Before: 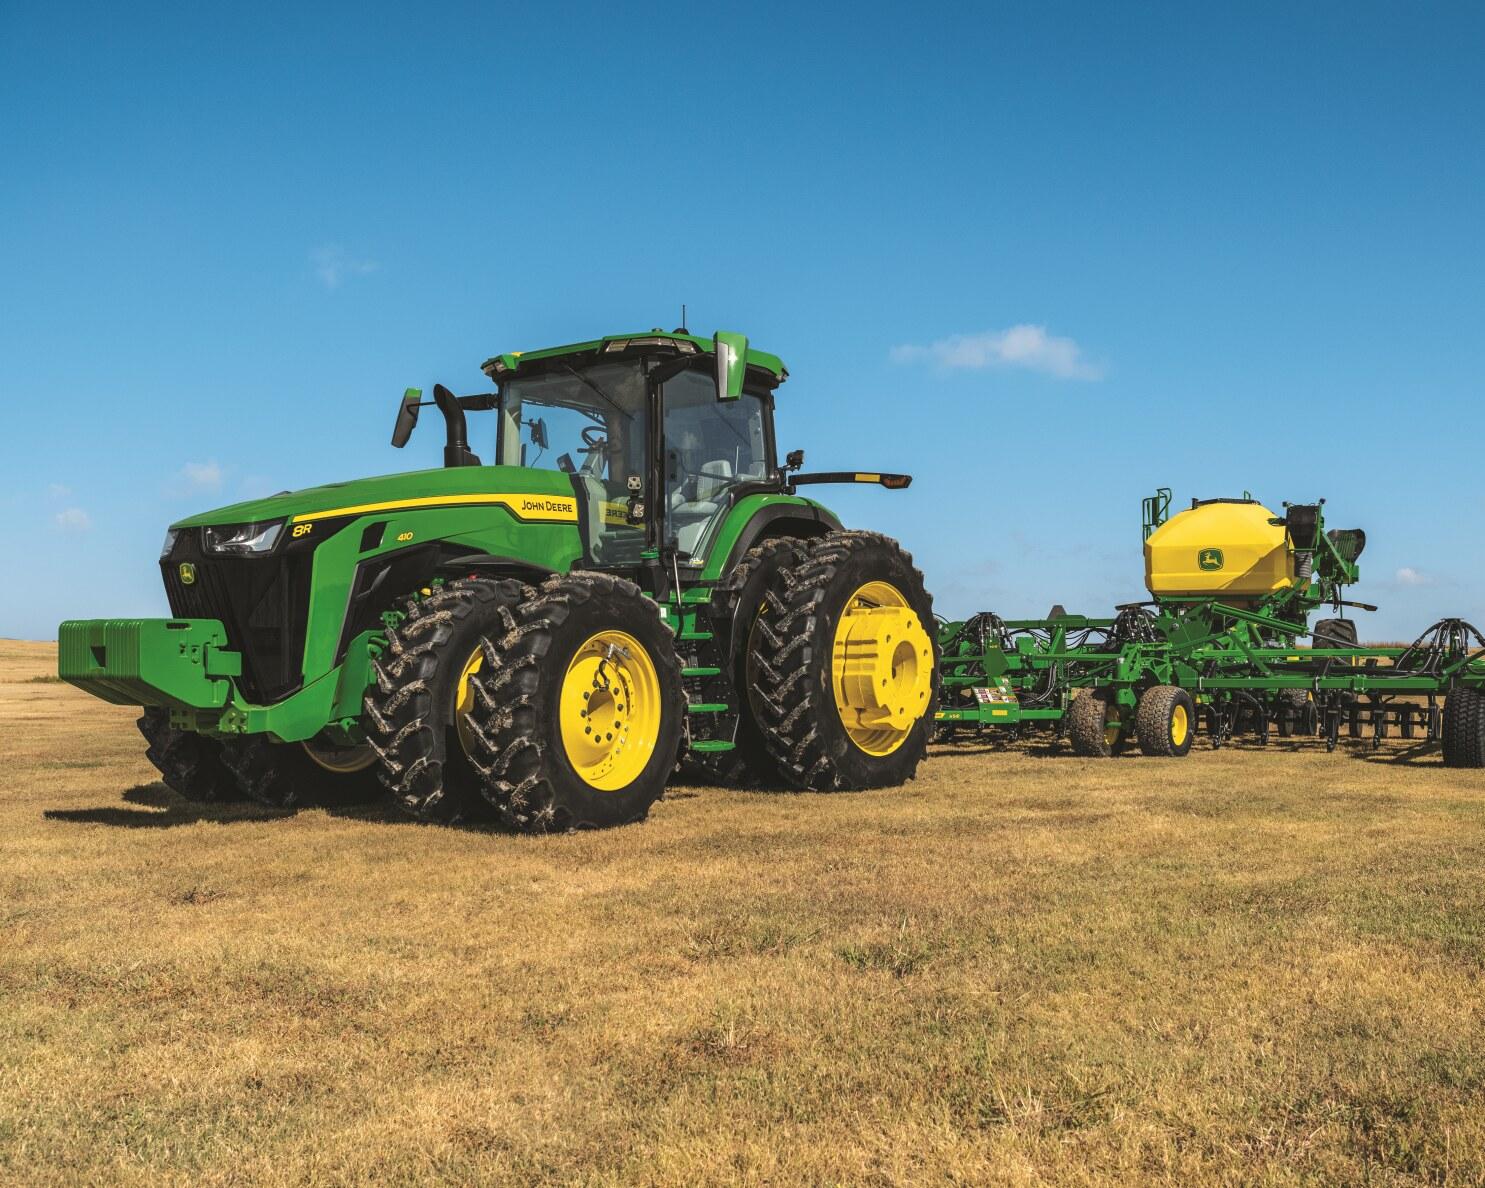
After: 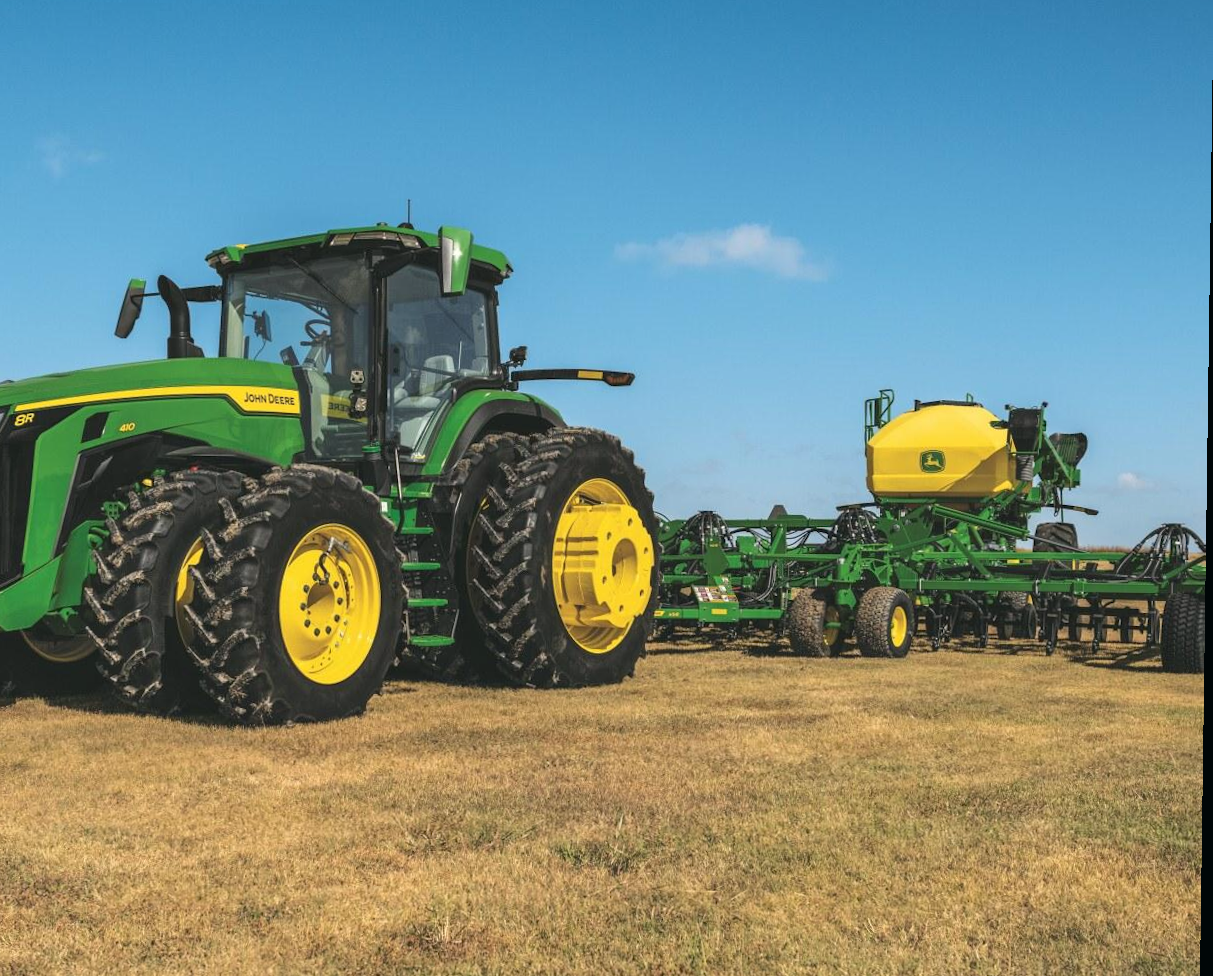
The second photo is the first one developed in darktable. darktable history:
color balance: mode lift, gamma, gain (sRGB), lift [1, 1, 1.022, 1.026]
rotate and perspective: rotation 0.8°, automatic cropping off
crop: left 19.159%, top 9.58%, bottom 9.58%
